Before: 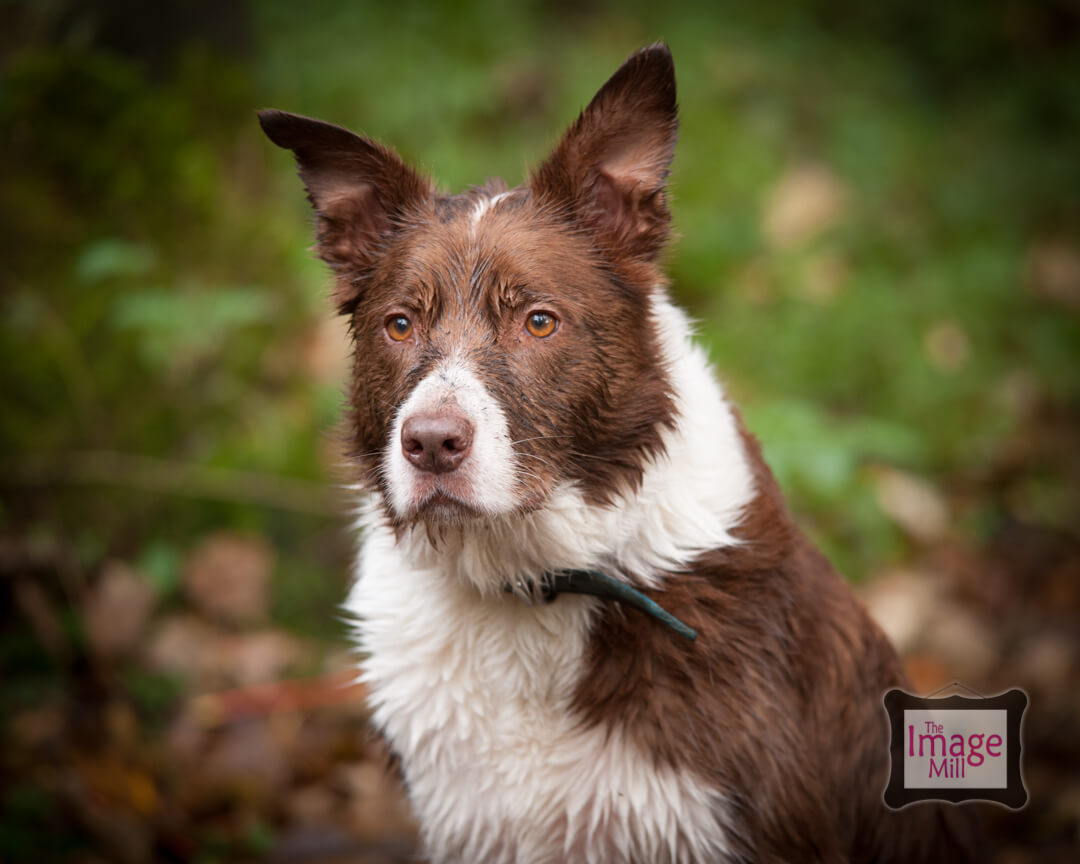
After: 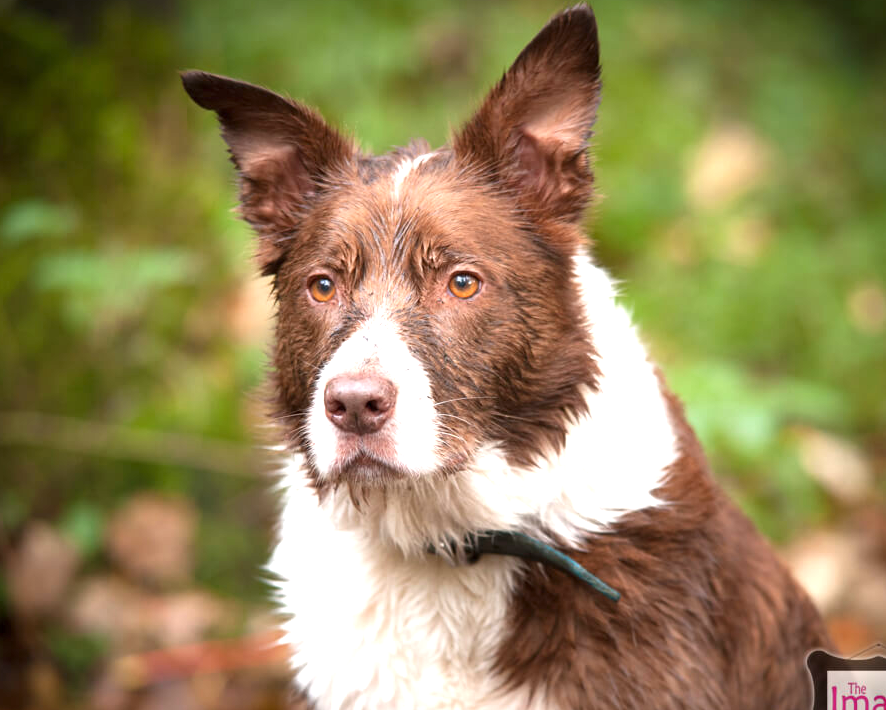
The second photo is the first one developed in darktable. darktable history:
exposure: exposure 0.997 EV, compensate highlight preservation false
crop and rotate: left 7.315%, top 4.594%, right 10.558%, bottom 13.125%
